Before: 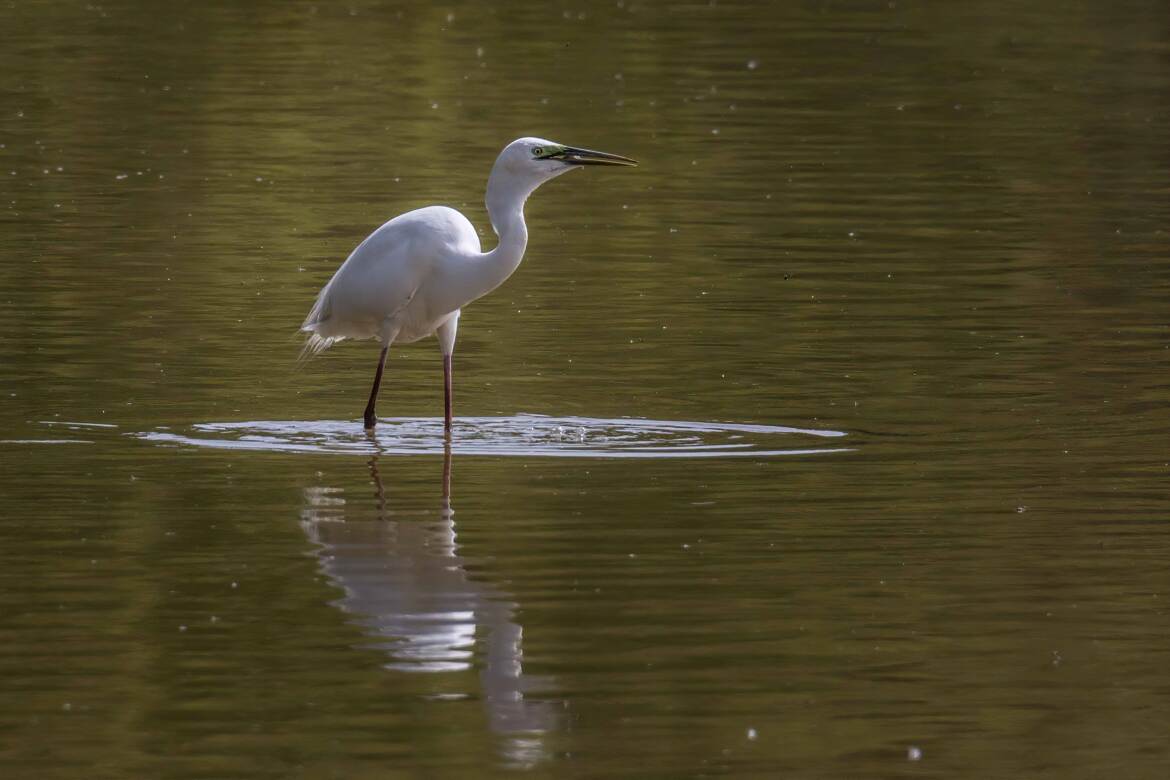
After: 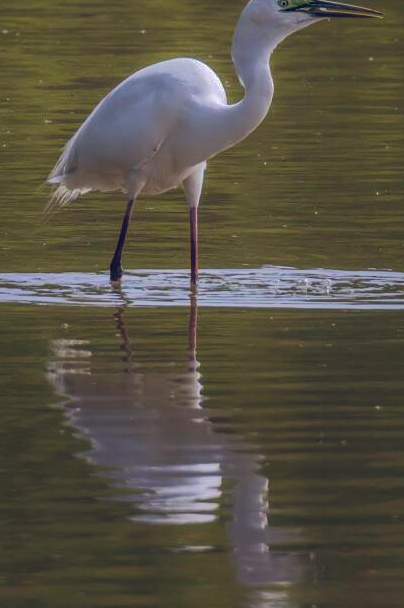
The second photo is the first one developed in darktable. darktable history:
shadows and highlights: shadows -19.8, highlights -73.78
crop and rotate: left 21.723%, top 19.048%, right 43.706%, bottom 2.97%
color balance rgb: global offset › luminance 0.431%, global offset › chroma 0.21%, global offset › hue 255.7°, perceptual saturation grading › global saturation 25.501%, global vibrance 20%
